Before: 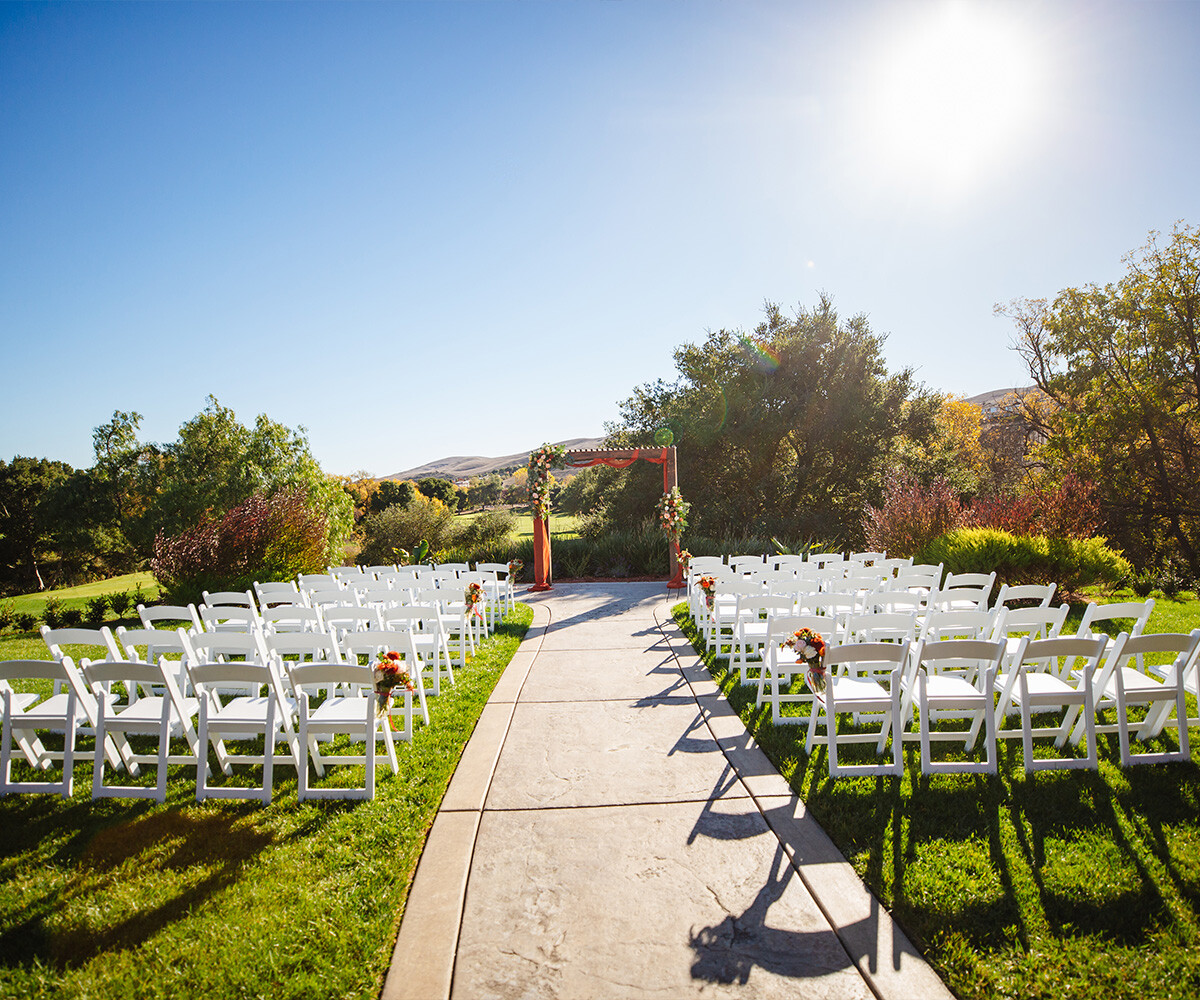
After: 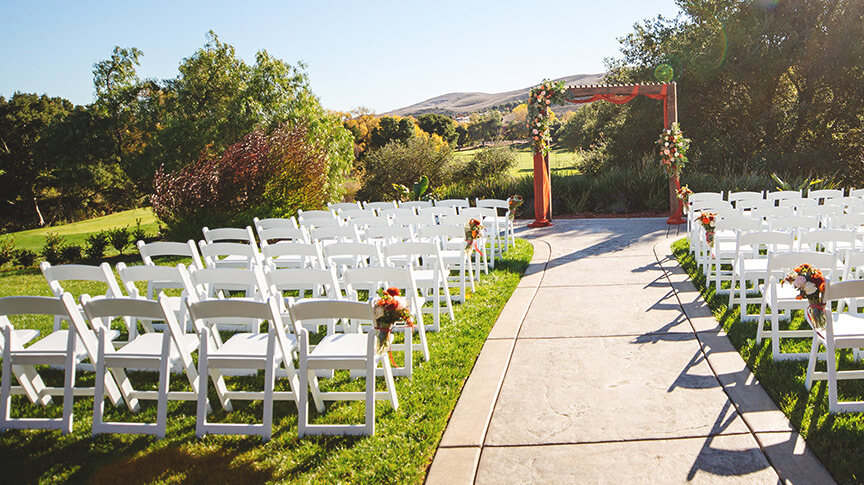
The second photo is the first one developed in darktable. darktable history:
crop: top 36.498%, right 27.964%, bottom 14.995%
exposure: black level correction -0.008, exposure 0.067 EV, compensate highlight preservation false
